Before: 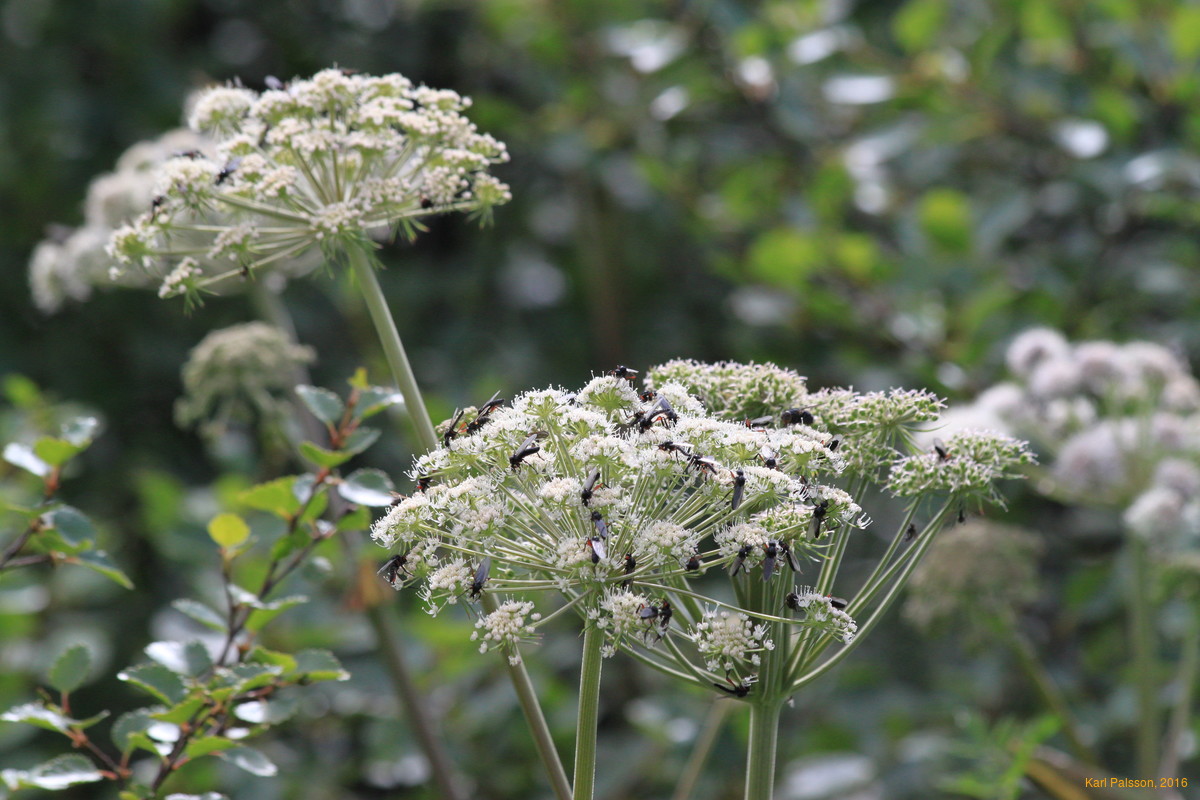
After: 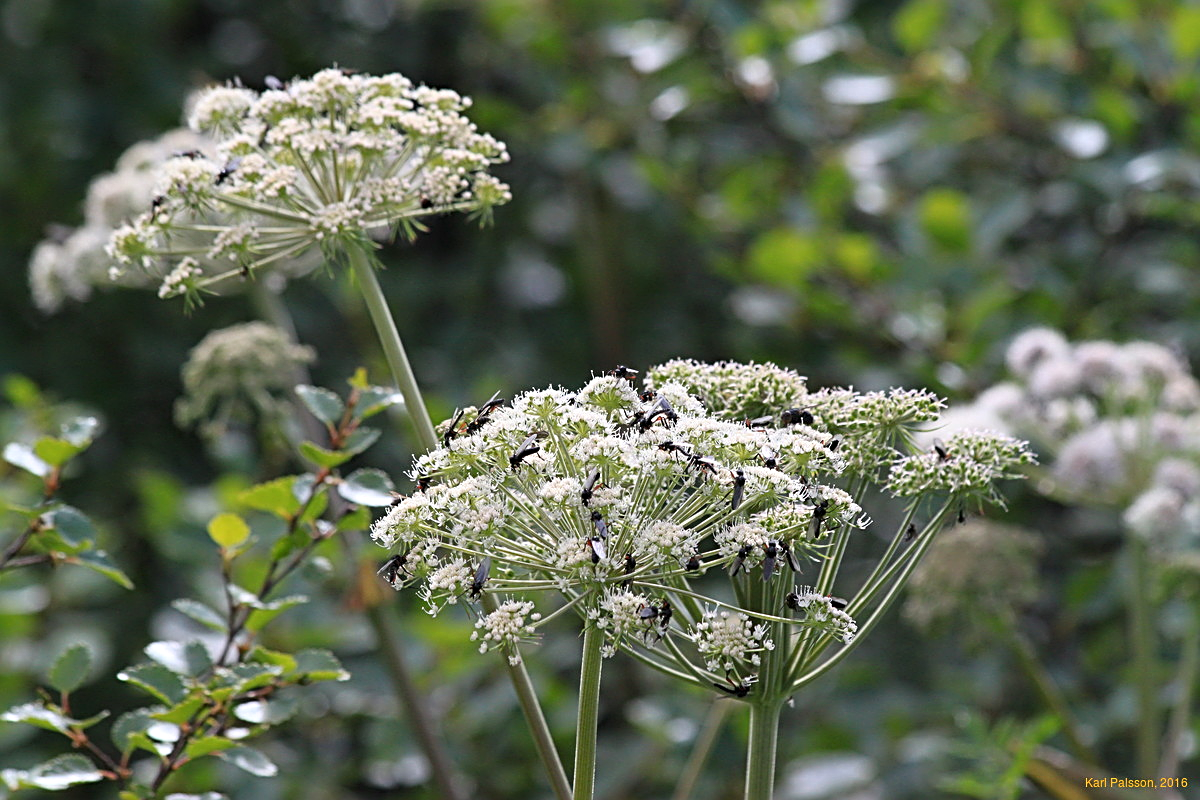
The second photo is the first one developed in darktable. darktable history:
sharpen: radius 2.676, amount 0.669
contrast brightness saturation: contrast 0.11, saturation -0.17
color balance rgb: perceptual saturation grading › global saturation 20%, global vibrance 20%
